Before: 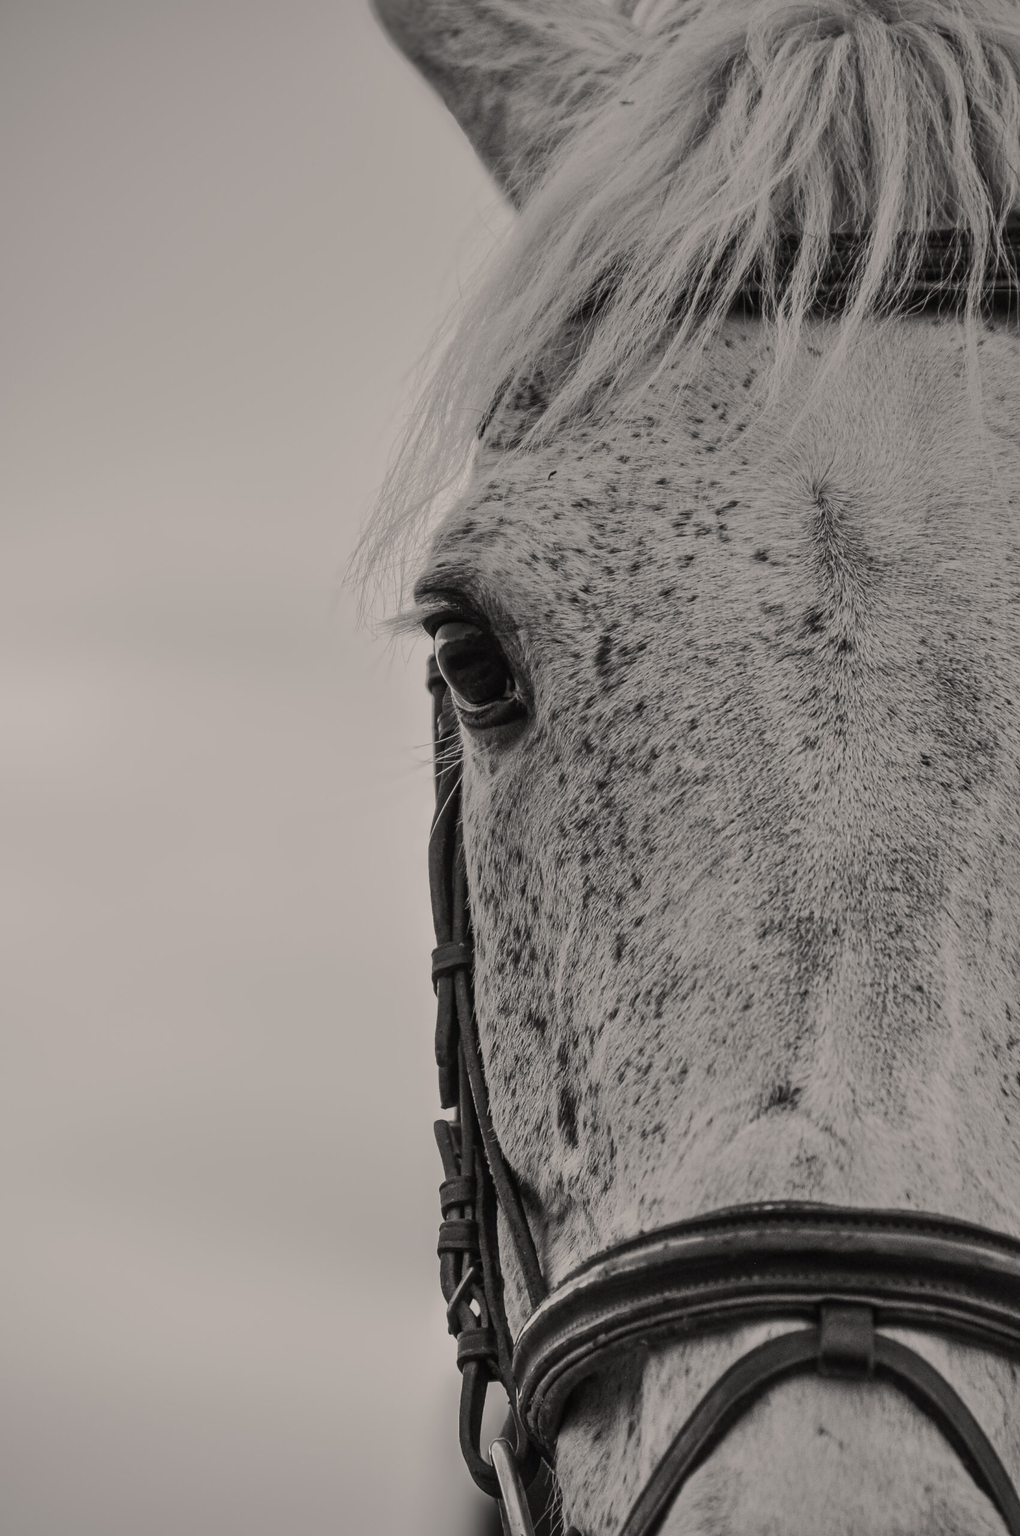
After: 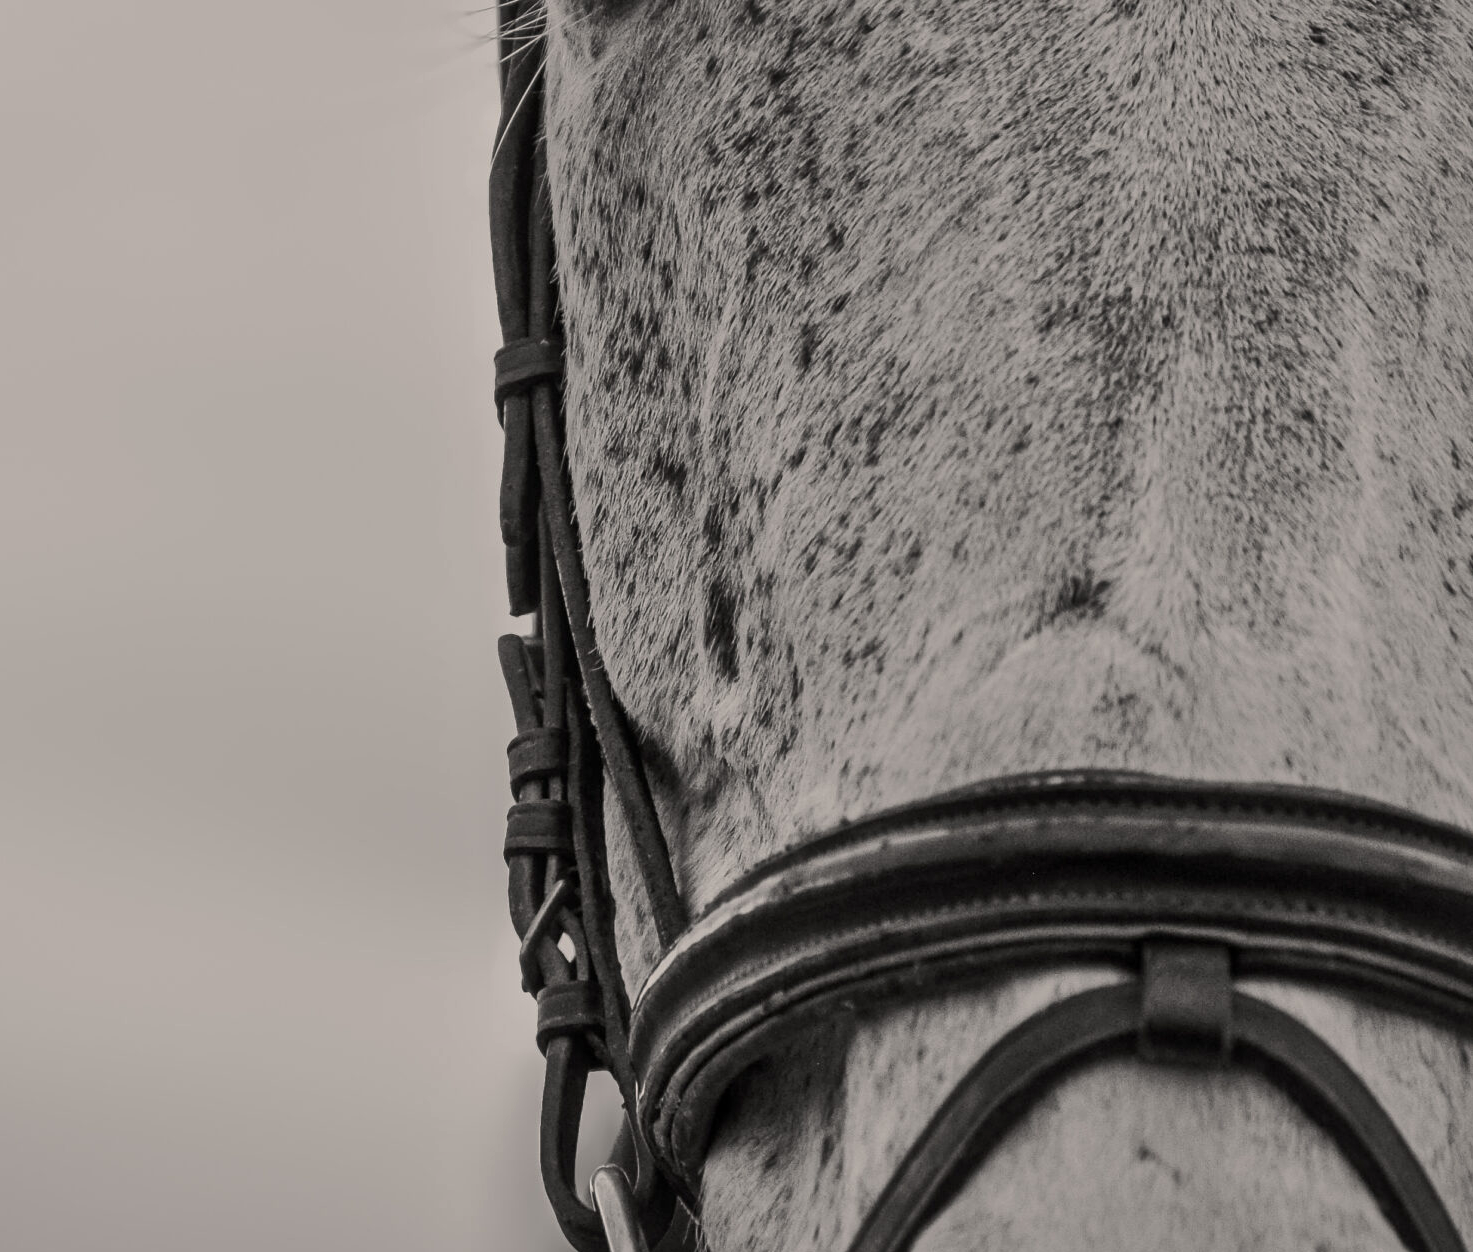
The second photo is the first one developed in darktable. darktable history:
crop and rotate: left 13.306%, top 48.129%, bottom 2.928%
local contrast: mode bilateral grid, contrast 20, coarseness 50, detail 120%, midtone range 0.2
